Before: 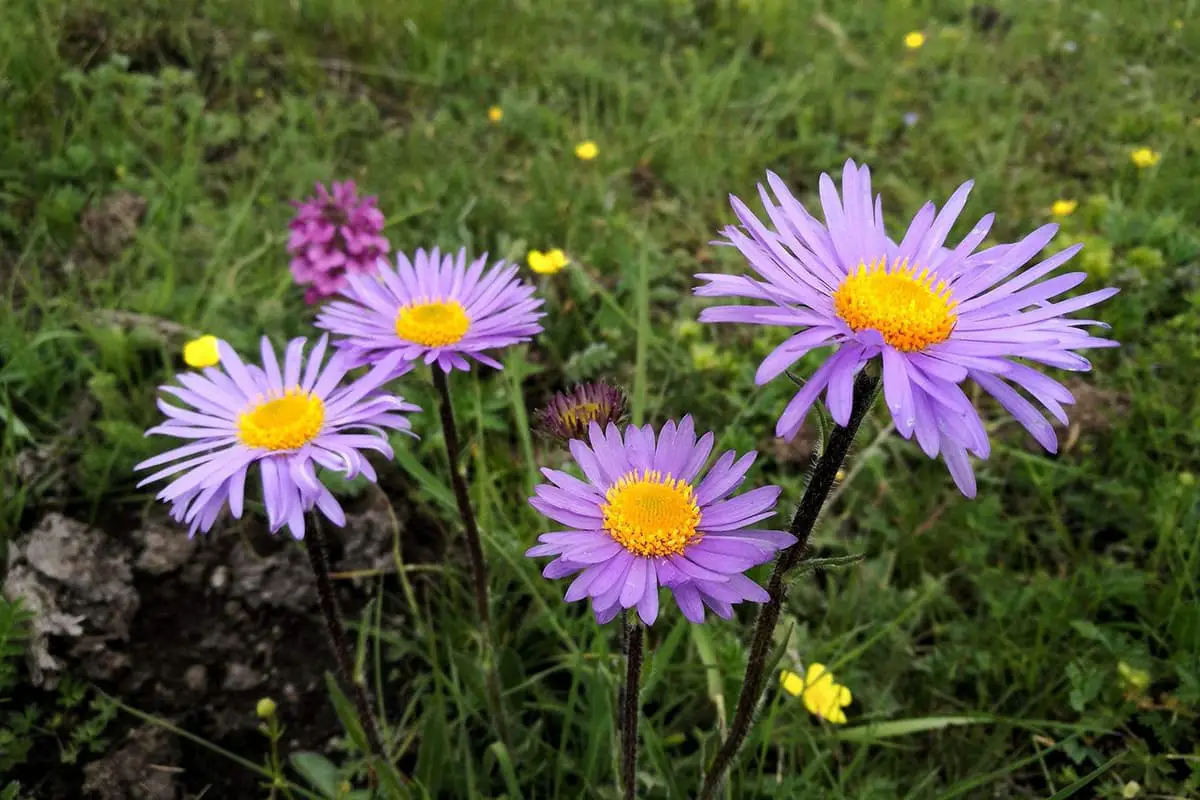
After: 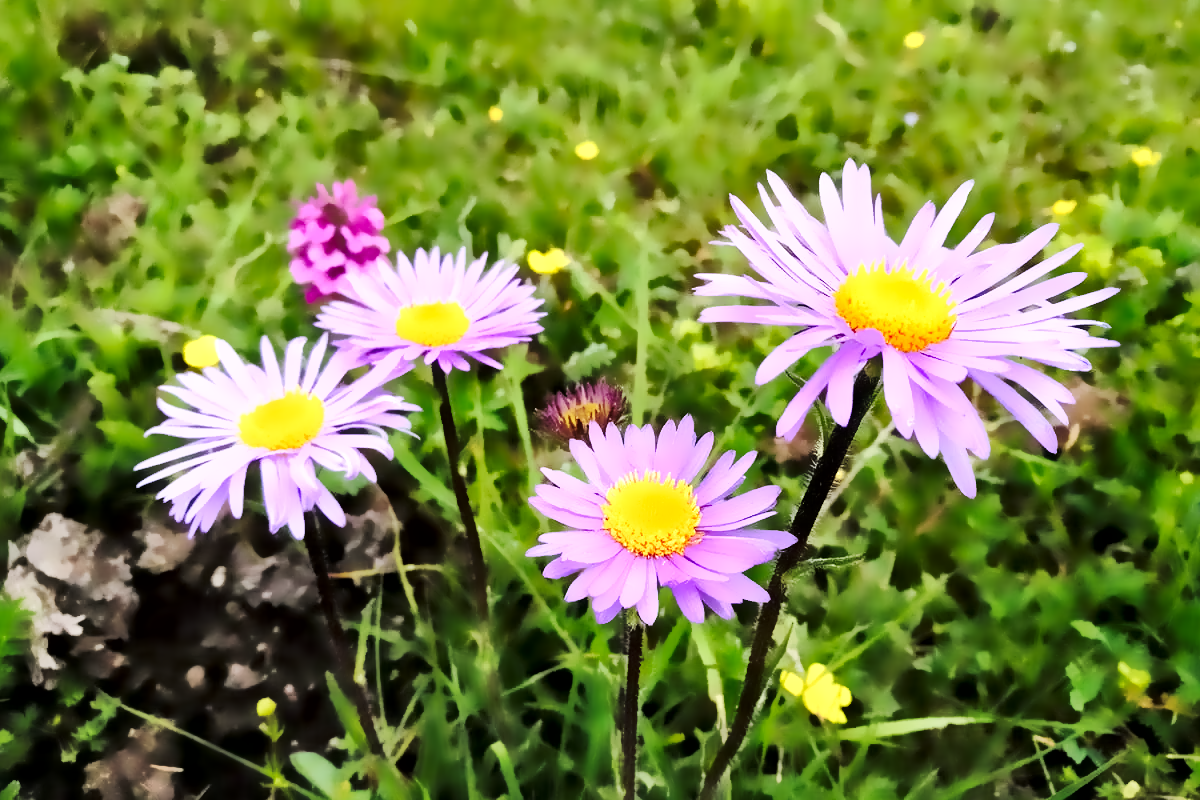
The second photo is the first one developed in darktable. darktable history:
base curve: curves: ch0 [(0, 0) (0.028, 0.03) (0.121, 0.232) (0.46, 0.748) (0.859, 0.968) (1, 1)], preserve colors none
tone curve: curves: ch0 [(0, 0) (0.526, 0.642) (1, 1)], color space Lab, linked channels, preserve colors none
shadows and highlights: soften with gaussian
local contrast: mode bilateral grid, contrast 20, coarseness 50, detail 150%, midtone range 0.2
denoise (profiled): patch size 0, strength 4, central pixel weight 0, a [-1, 0, 0], b [0, 0, 0], mode non-local means, y [[0, 0, 0.5 ×5] ×4, [0.5 ×7], [0.5 ×7]], fix various bugs in algorithm false, upgrade profiled transform false, color mode RGB, compensate highlight preservation false
